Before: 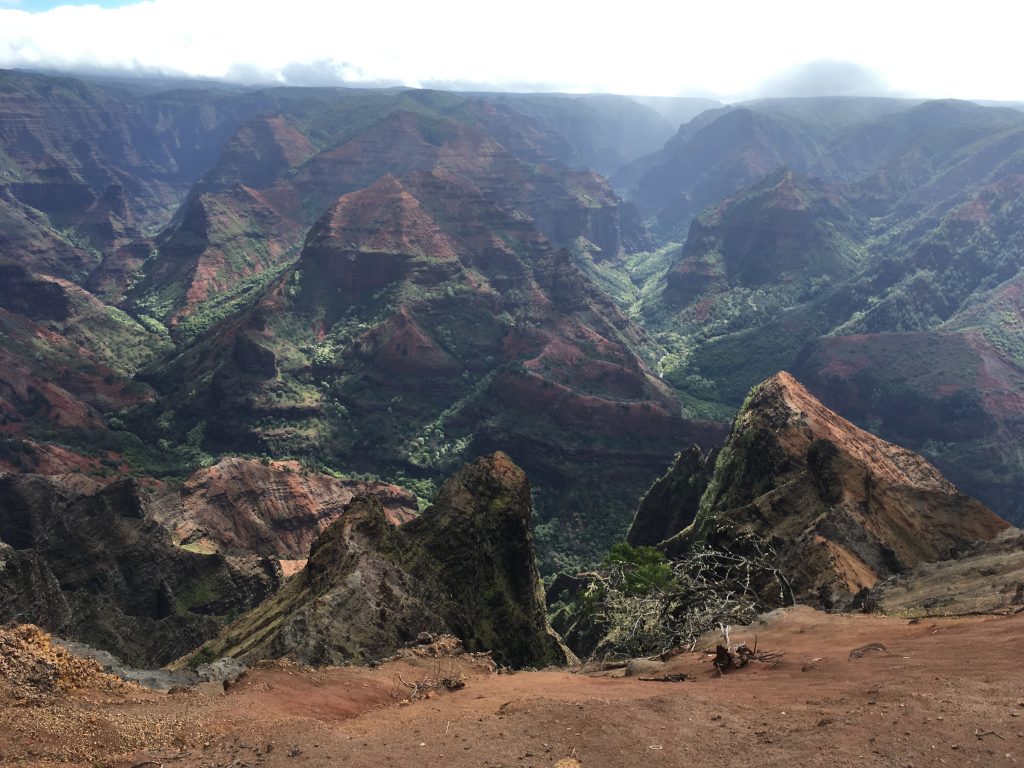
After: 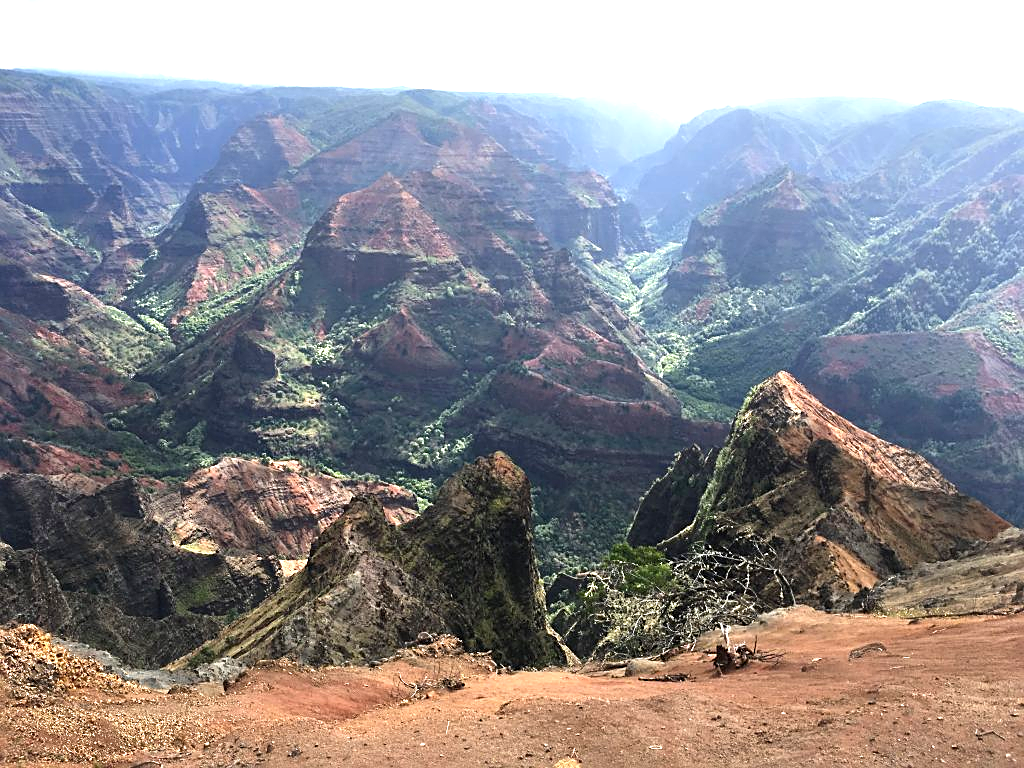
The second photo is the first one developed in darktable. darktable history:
levels: levels [0, 0.352, 0.703]
sharpen: on, module defaults
